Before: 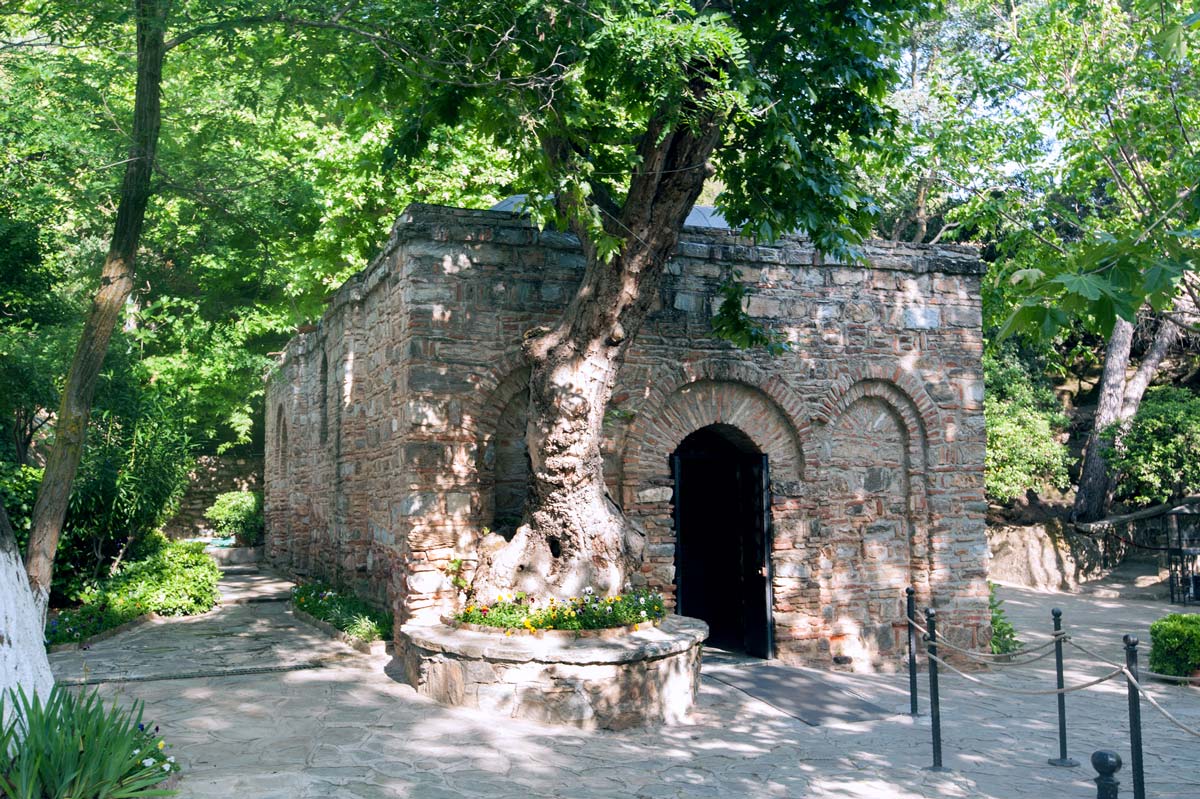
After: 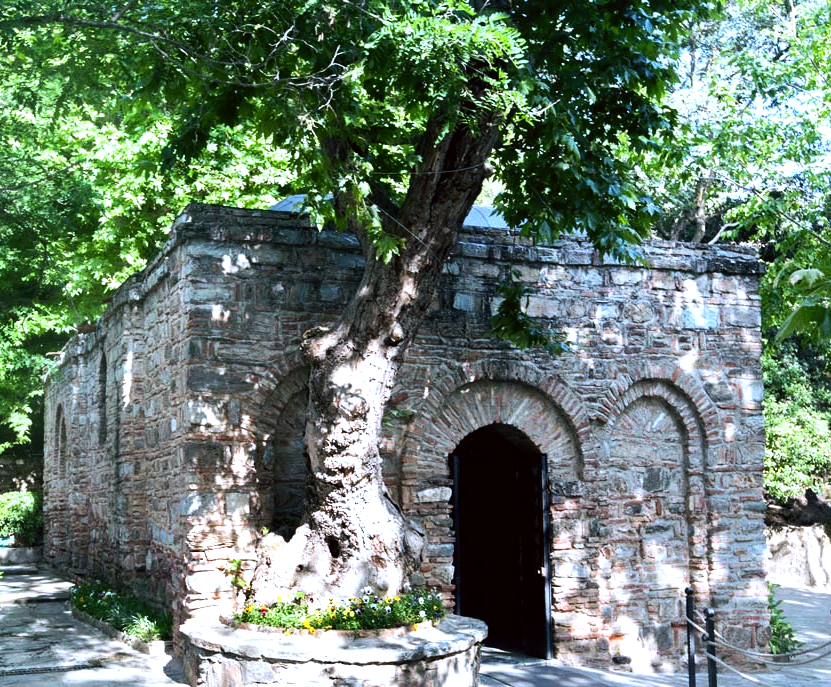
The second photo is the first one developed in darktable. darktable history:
tone equalizer: -8 EV -0.75 EV, -7 EV -0.7 EV, -6 EV -0.6 EV, -5 EV -0.4 EV, -3 EV 0.4 EV, -2 EV 0.6 EV, -1 EV 0.7 EV, +0 EV 0.75 EV, edges refinement/feathering 500, mask exposure compensation -1.57 EV, preserve details no
color correction: highlights a* -2.73, highlights b* -2.09, shadows a* 2.41, shadows b* 2.73
crop: left 18.479%, right 12.2%, bottom 13.971%
white balance: red 0.931, blue 1.11
